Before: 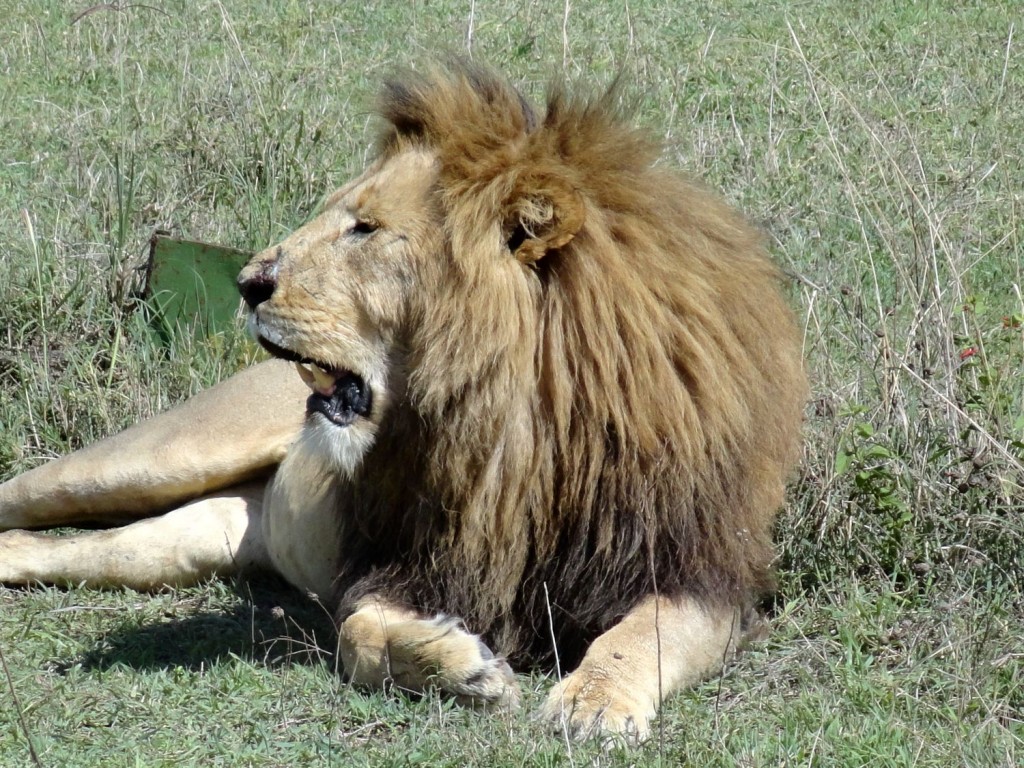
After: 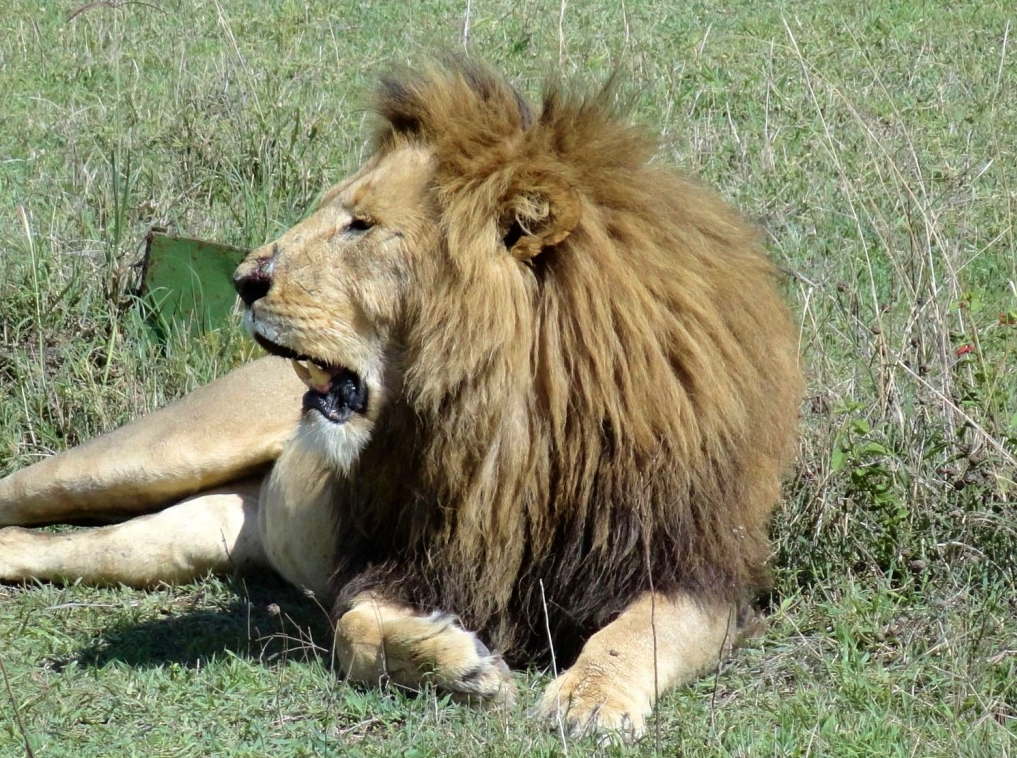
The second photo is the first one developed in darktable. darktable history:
color correction: highlights b* 0.065
crop: left 0.45%, top 0.47%, right 0.162%, bottom 0.72%
velvia: on, module defaults
